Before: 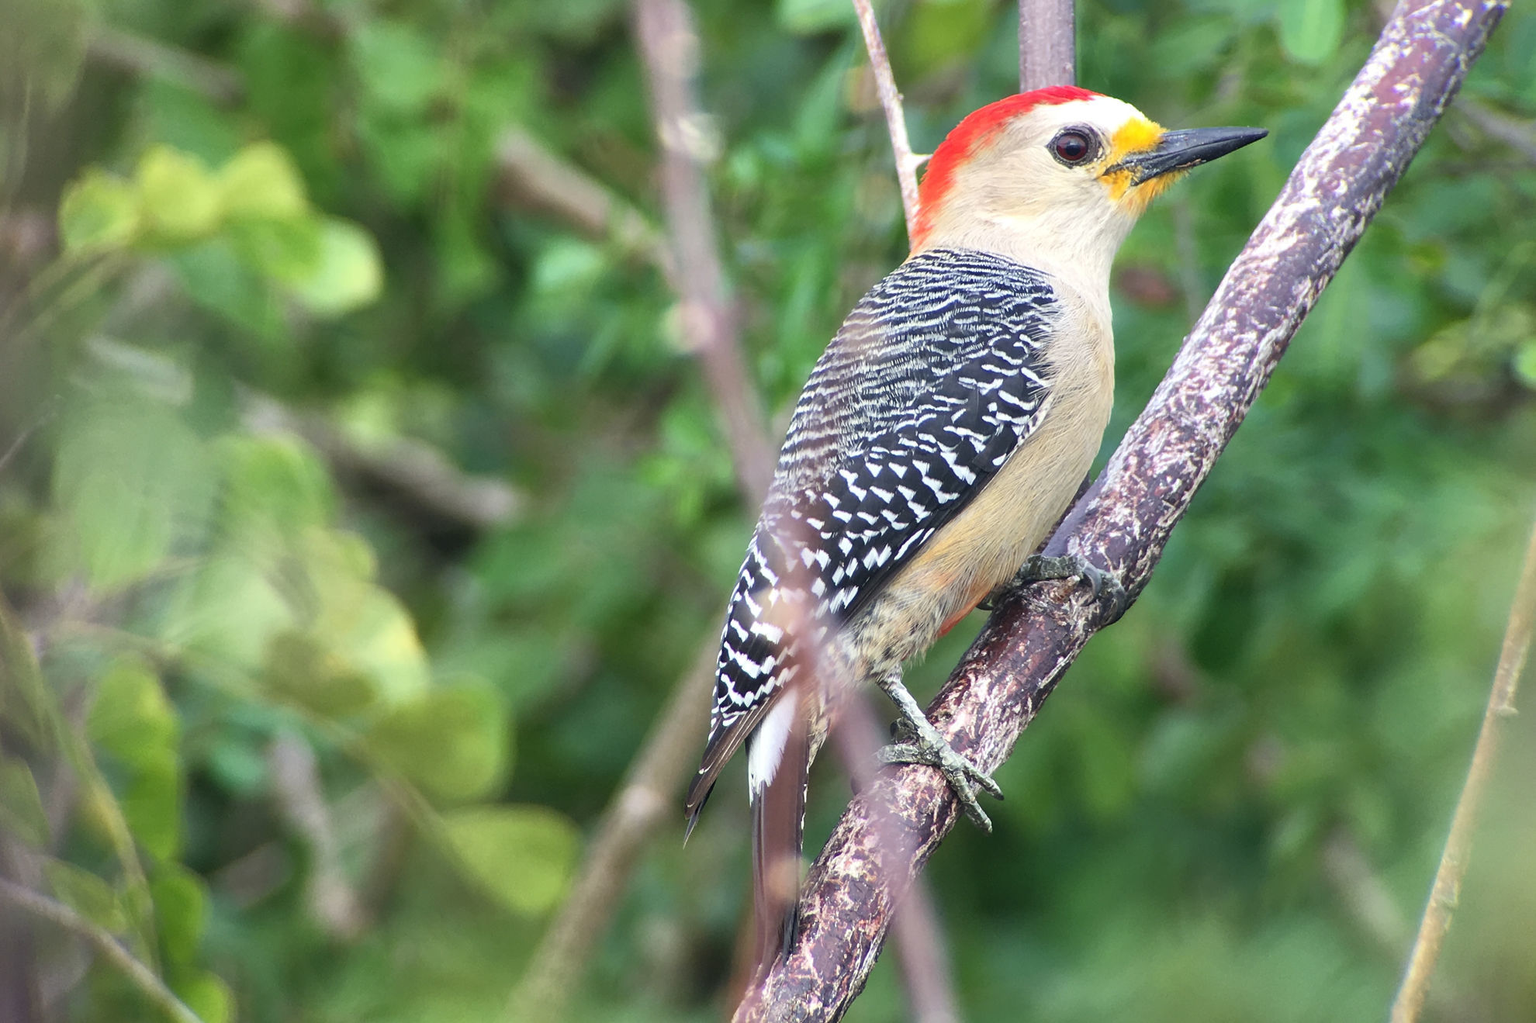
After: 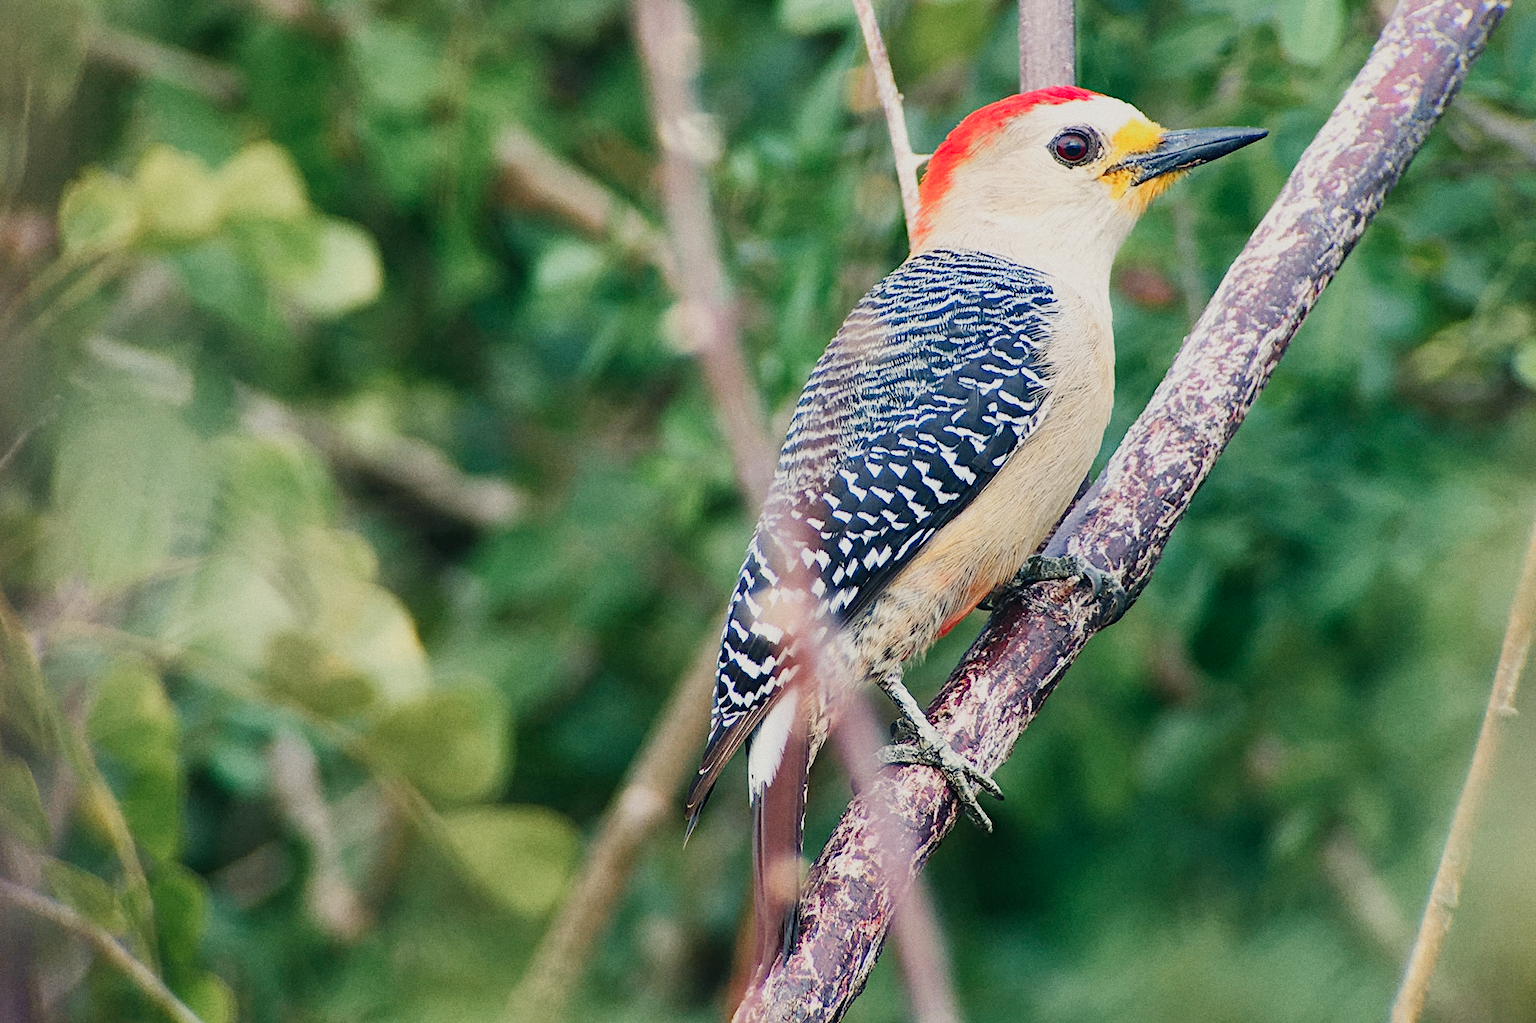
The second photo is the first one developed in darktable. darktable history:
contrast equalizer "negative clarity": octaves 7, y [[0.6 ×6], [0.55 ×6], [0 ×6], [0 ×6], [0 ×6]], mix -0.3
color equalizer "creative | pacific": saturation › orange 1.03, saturation › yellow 0.883, saturation › green 0.883, saturation › blue 1.08, saturation › magenta 1.05, hue › orange -4.88, hue › green 8.78, brightness › red 1.06, brightness › orange 1.08, brightness › yellow 0.916, brightness › green 0.916, brightness › cyan 1.04, brightness › blue 1.12, brightness › magenta 1.07 | blend: blend mode normal, opacity 100%; mask: uniform (no mask)
diffuse or sharpen "_builtin_sharpen demosaicing | AA filter": edge sensitivity 1, 1st order anisotropy 100%, 2nd order anisotropy 100%, 3rd order anisotropy 100%, 4th order anisotropy 100%, 1st order speed -25%, 2nd order speed -25%, 3rd order speed -25%, 4th order speed -25%
diffuse or sharpen "bloom 20%": radius span 32, 1st order speed 50%, 2nd order speed 50%, 3rd order speed 50%, 4th order speed 50% | blend: blend mode normal, opacity 20%; mask: uniform (no mask)
exposure "auto exposure": compensate highlight preservation false
grain "film": coarseness 0.09 ISO
rgb primaries "creative | pacific": red hue -0.042, red purity 1.1, green hue 0.047, green purity 1.12, blue hue -0.089, blue purity 0.937
sigmoid: contrast 1.7, skew -0.2, preserve hue 0%, red attenuation 0.1, red rotation 0.035, green attenuation 0.1, green rotation -0.017, blue attenuation 0.15, blue rotation -0.052, base primaries Rec2020
color balance rgb "creative | pacific film": shadows lift › chroma 2%, shadows lift › hue 219.6°, power › hue 313.2°, highlights gain › chroma 3%, highlights gain › hue 75.6°, global offset › luminance 0.5%, perceptual saturation grading › global saturation 15.33%, perceptual saturation grading › highlights -19.33%, perceptual saturation grading › shadows 20%, global vibrance 20%
